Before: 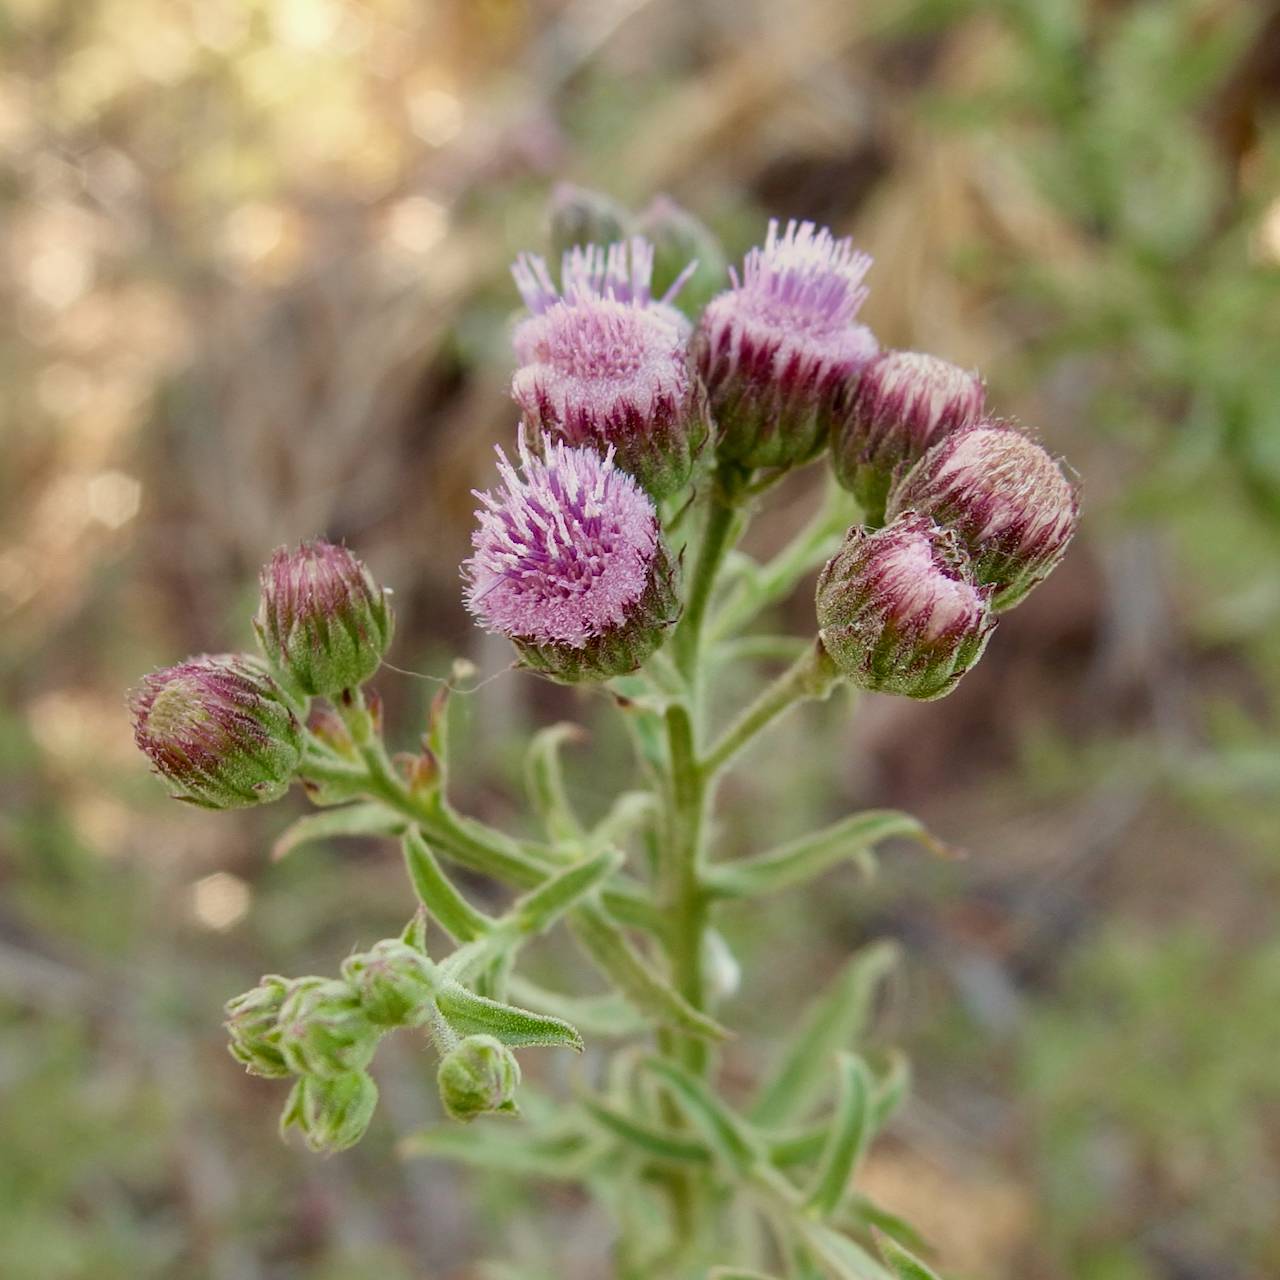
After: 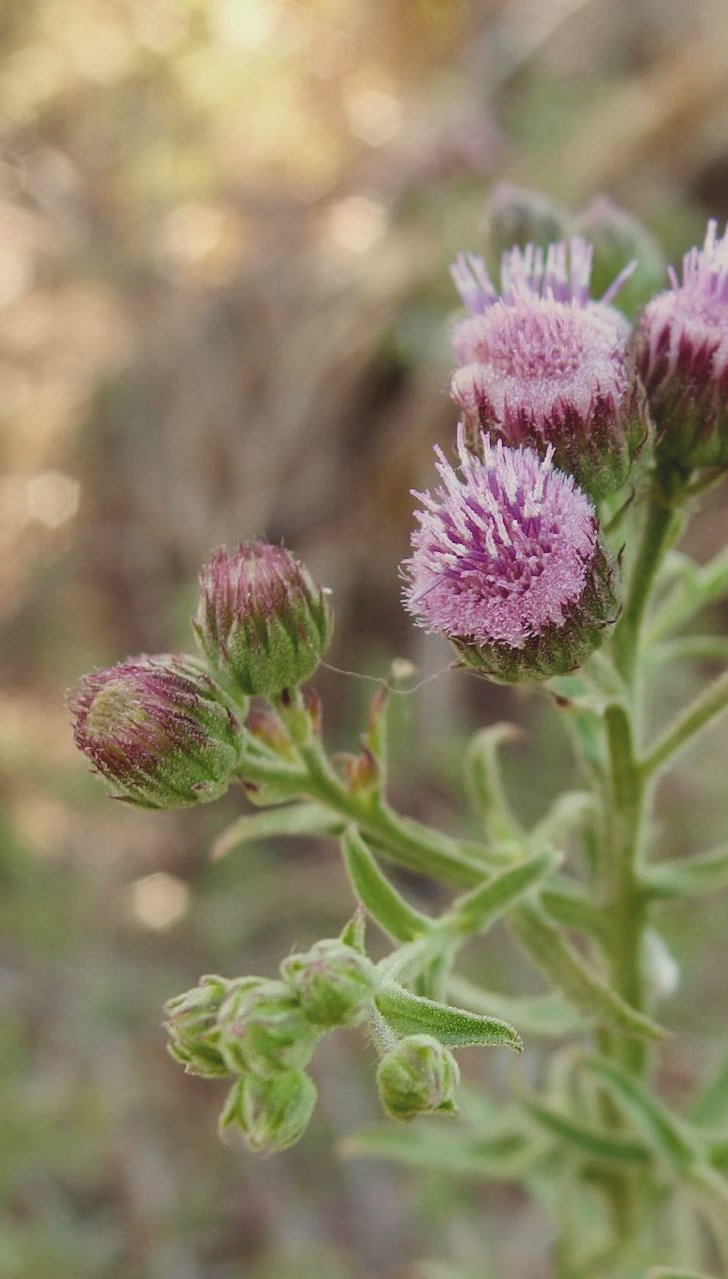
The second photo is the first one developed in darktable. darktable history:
exposure: black level correction -0.013, exposure -0.186 EV, compensate exposure bias true, compensate highlight preservation false
crop: left 4.832%, right 38.25%
